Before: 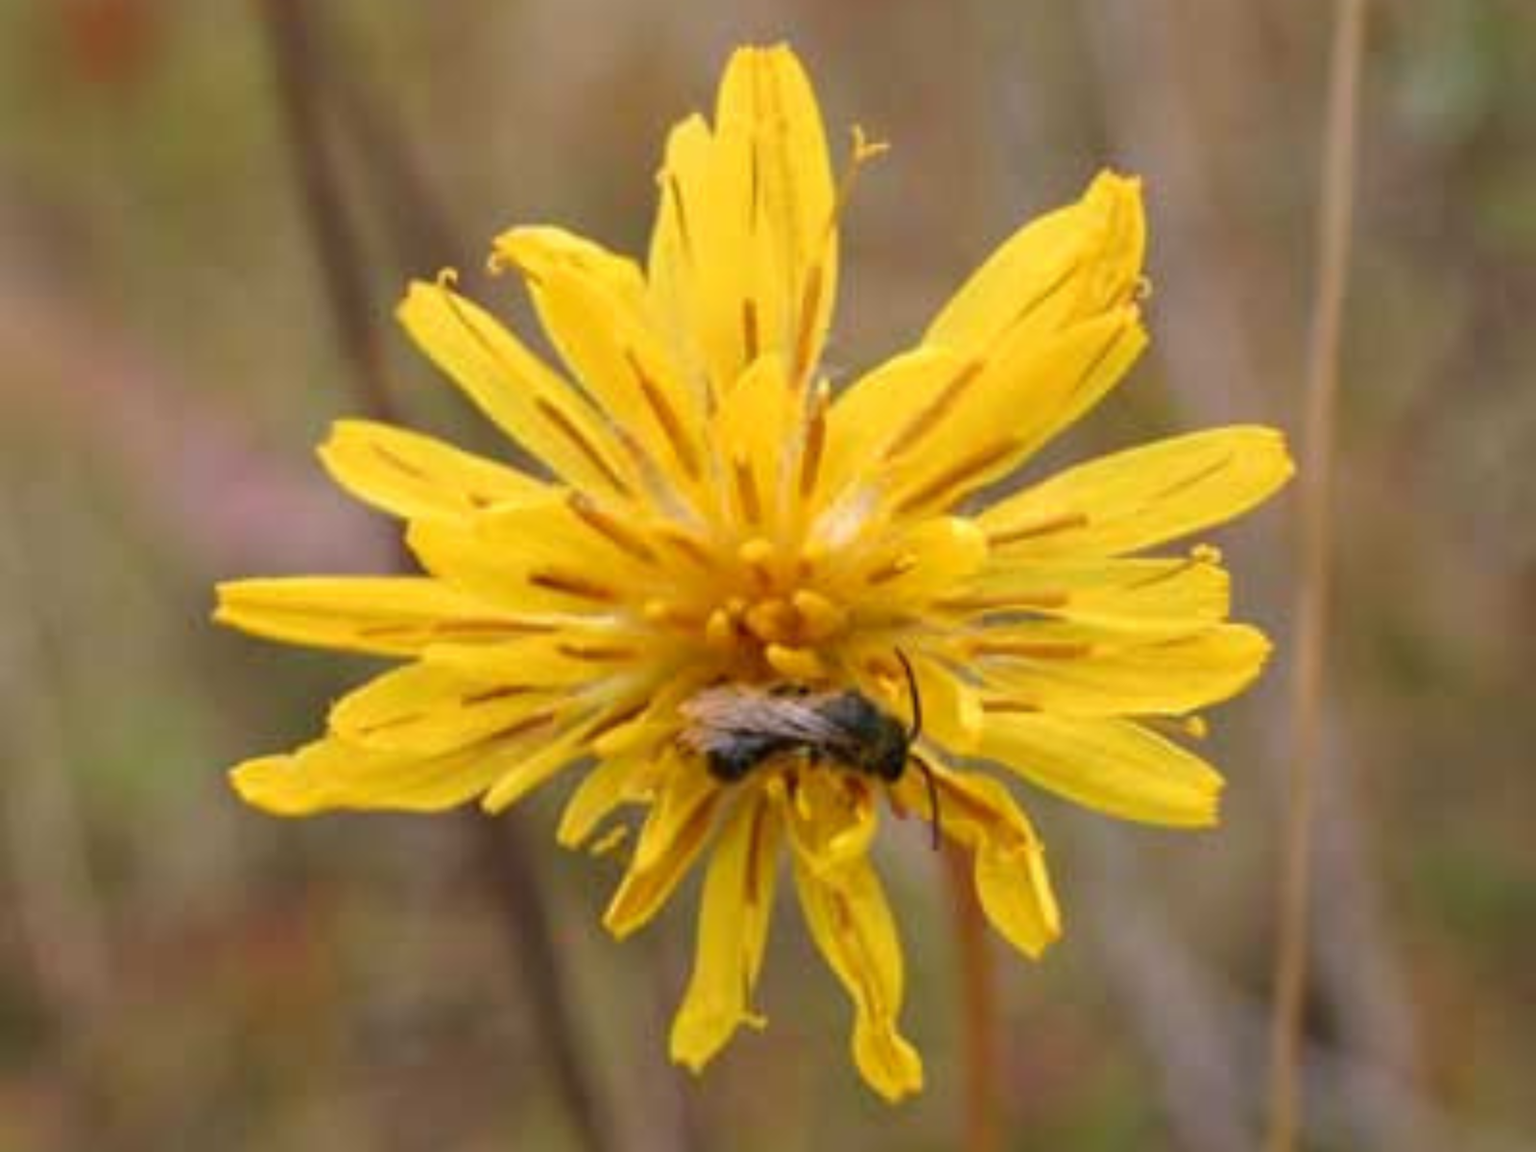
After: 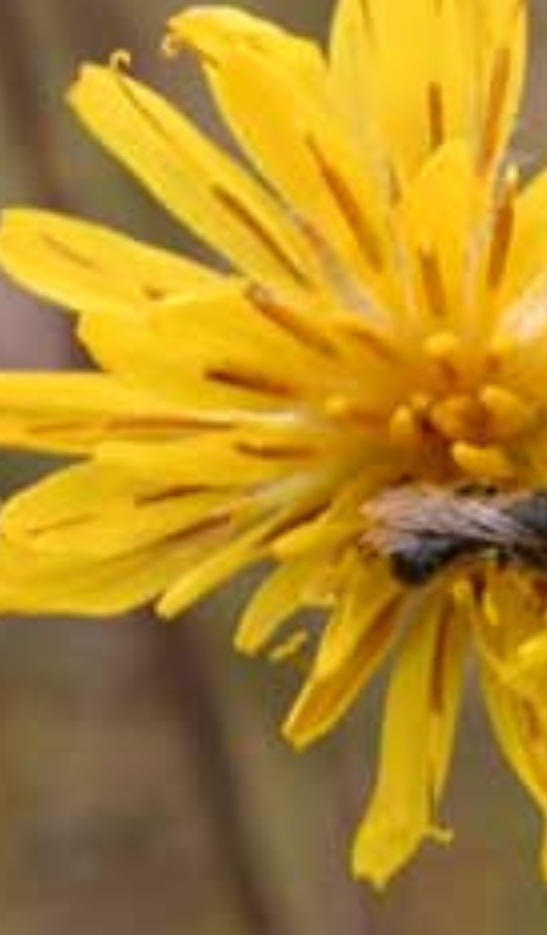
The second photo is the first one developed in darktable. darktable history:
crop and rotate: left 21.647%, top 19.084%, right 44.161%, bottom 2.976%
